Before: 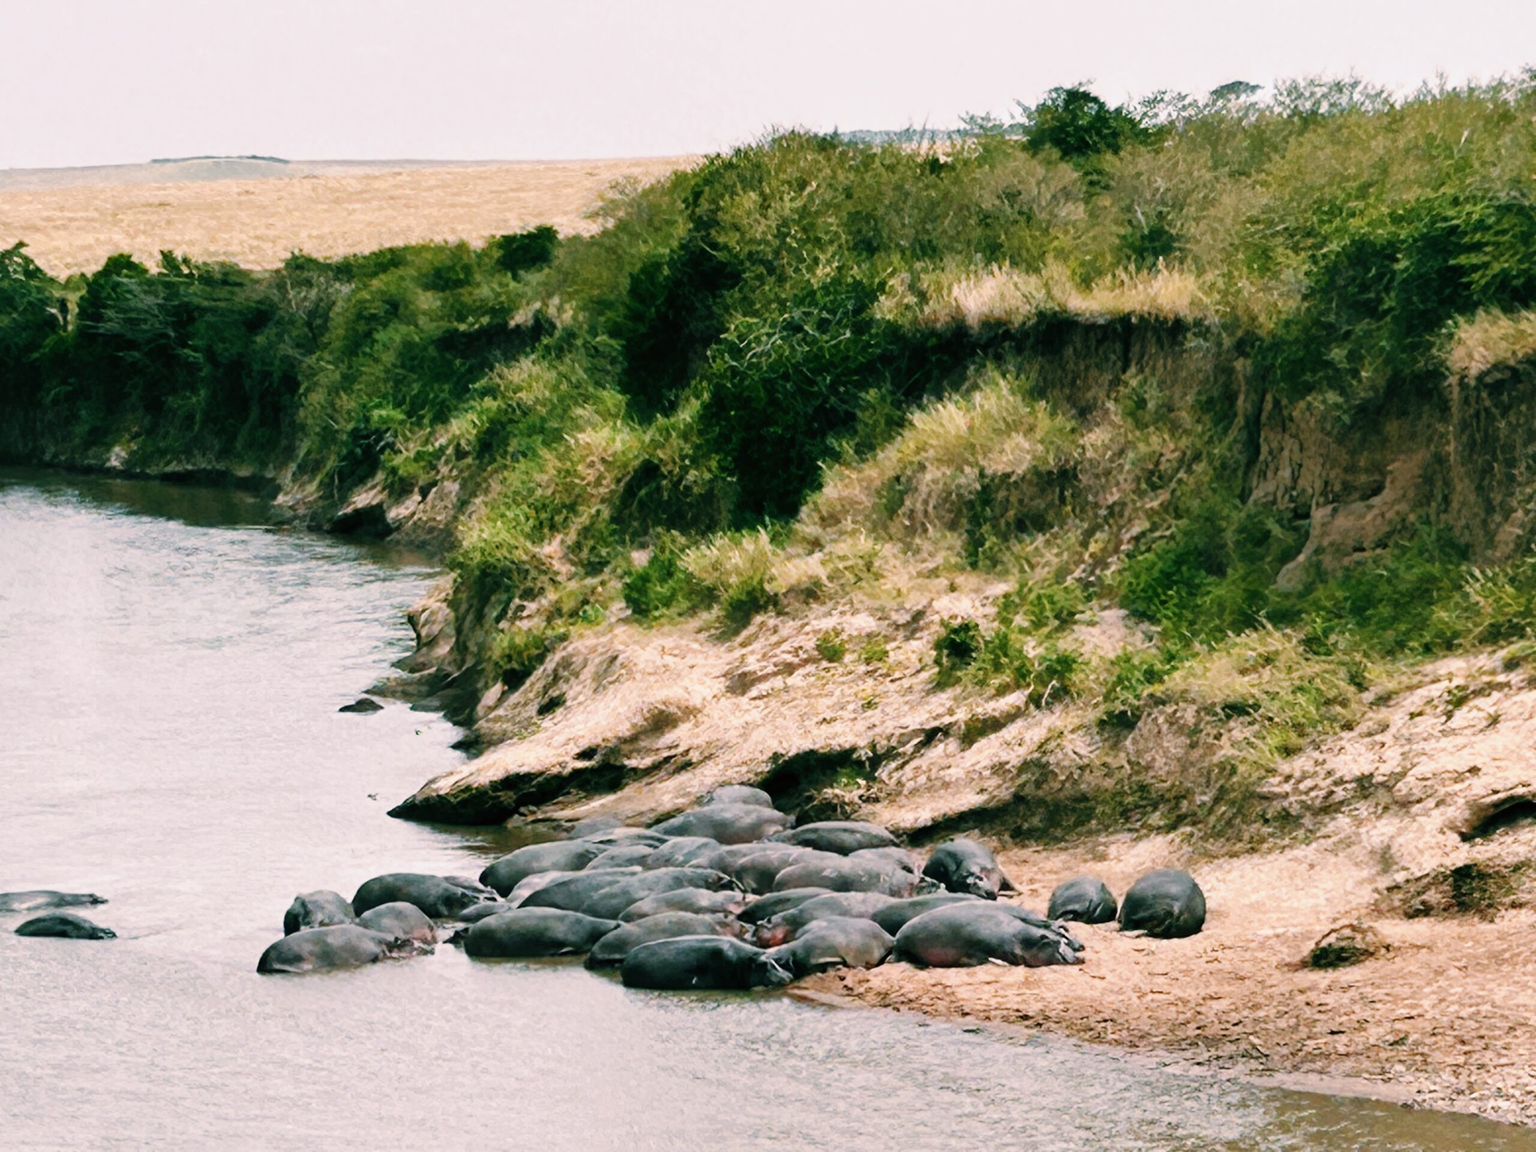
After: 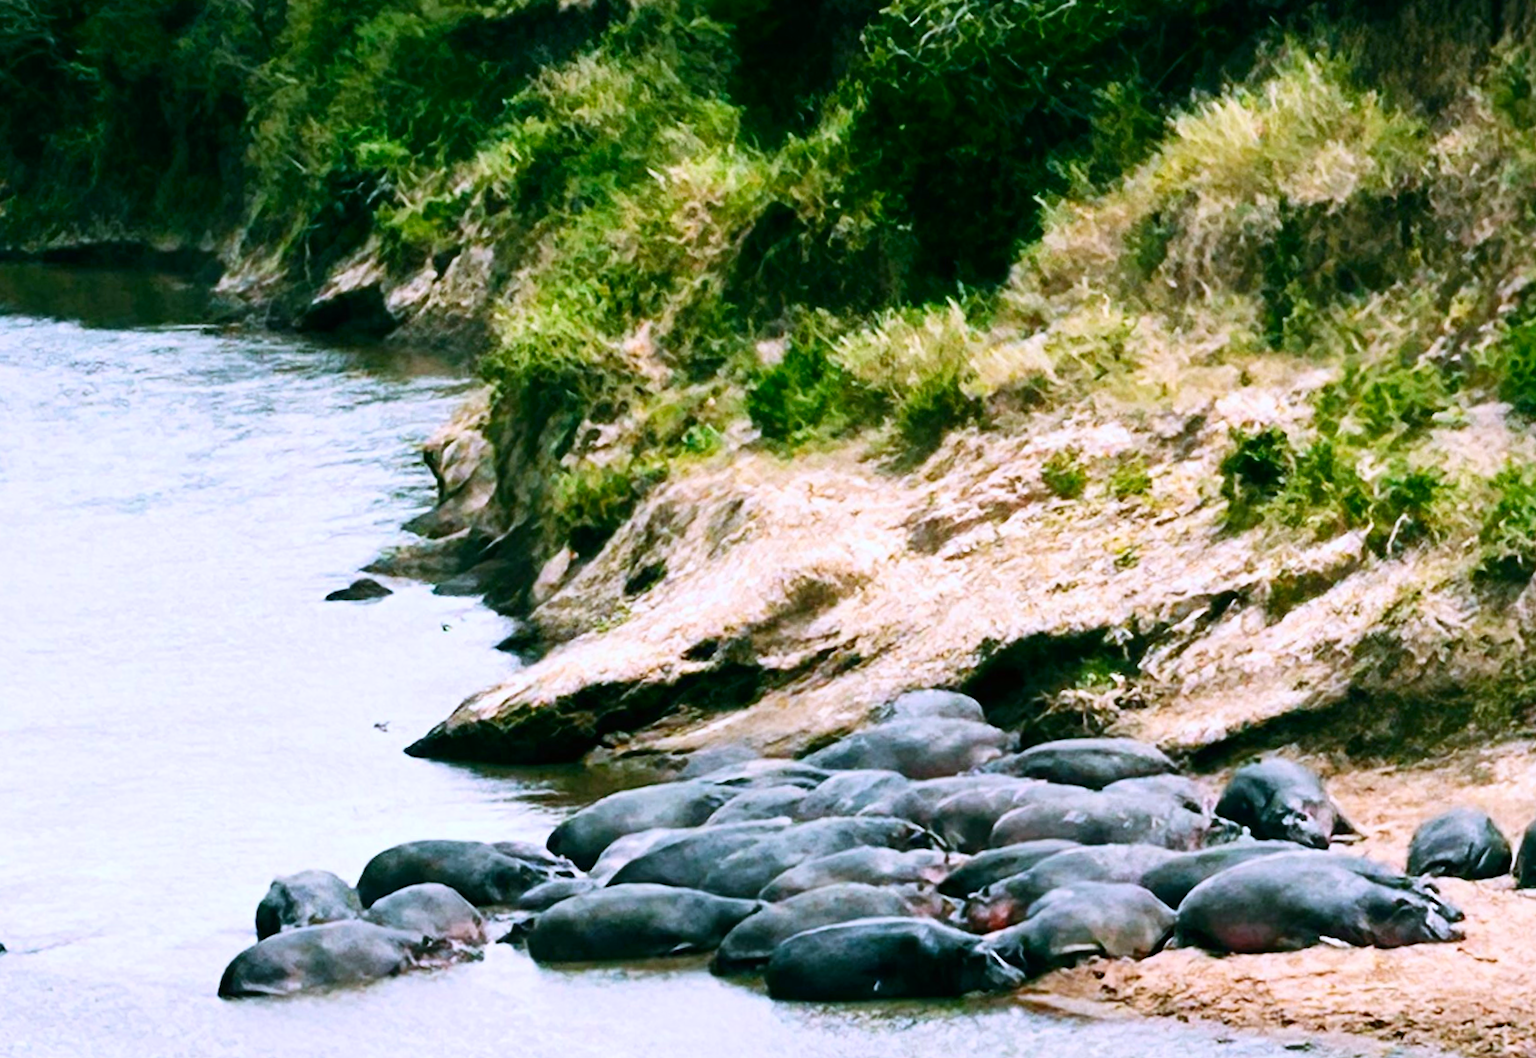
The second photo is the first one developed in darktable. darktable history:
rotate and perspective: rotation -2.12°, lens shift (vertical) 0.009, lens shift (horizontal) -0.008, automatic cropping original format, crop left 0.036, crop right 0.964, crop top 0.05, crop bottom 0.959
crop: left 6.488%, top 27.668%, right 24.183%, bottom 8.656%
contrast brightness saturation: contrast 0.18, saturation 0.3
exposure: exposure 0.197 EV, compensate highlight preservation false
white balance: red 0.931, blue 1.11
